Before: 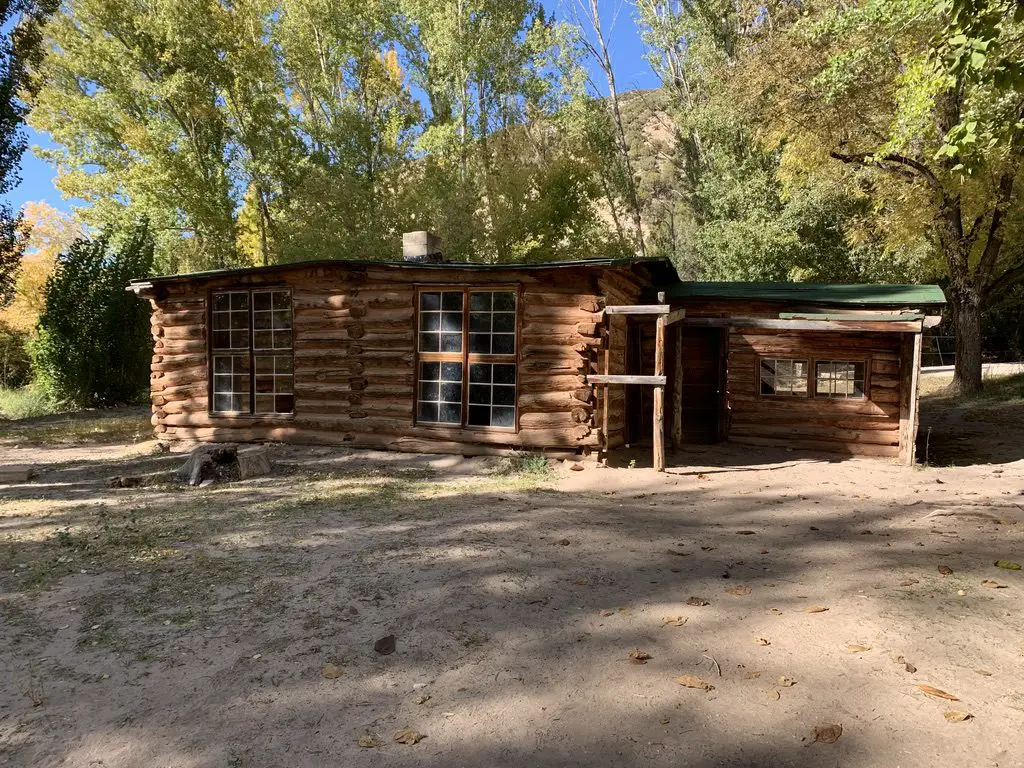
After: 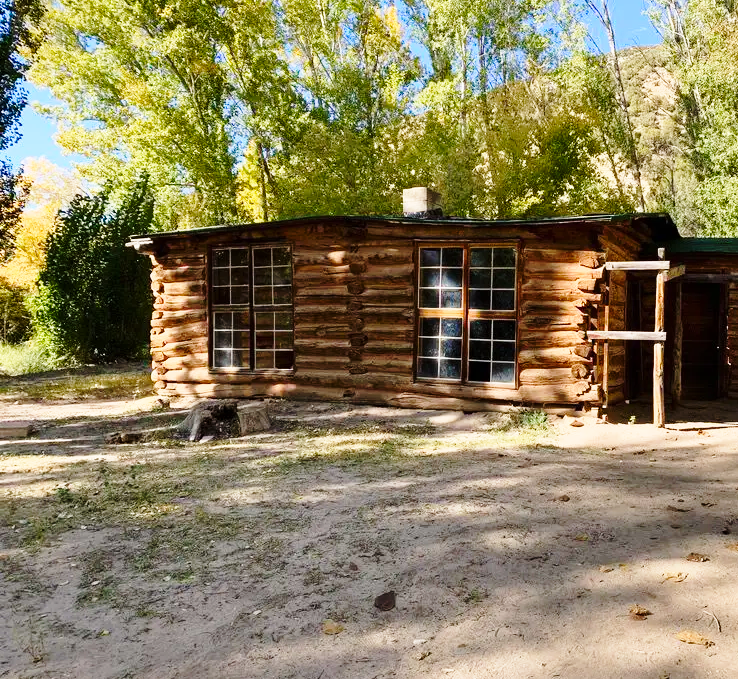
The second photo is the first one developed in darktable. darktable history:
crop: top 5.762%, right 27.884%, bottom 5.775%
color balance rgb: shadows lift › chroma 2.032%, shadows lift › hue 248.13°, linear chroma grading › global chroma 15.218%, perceptual saturation grading › global saturation -1.756%, perceptual saturation grading › highlights -7.395%, perceptual saturation grading › mid-tones 7.872%, perceptual saturation grading › shadows 3.218%, global vibrance 20%
base curve: curves: ch0 [(0, 0) (0.028, 0.03) (0.121, 0.232) (0.46, 0.748) (0.859, 0.968) (1, 1)], preserve colors none
